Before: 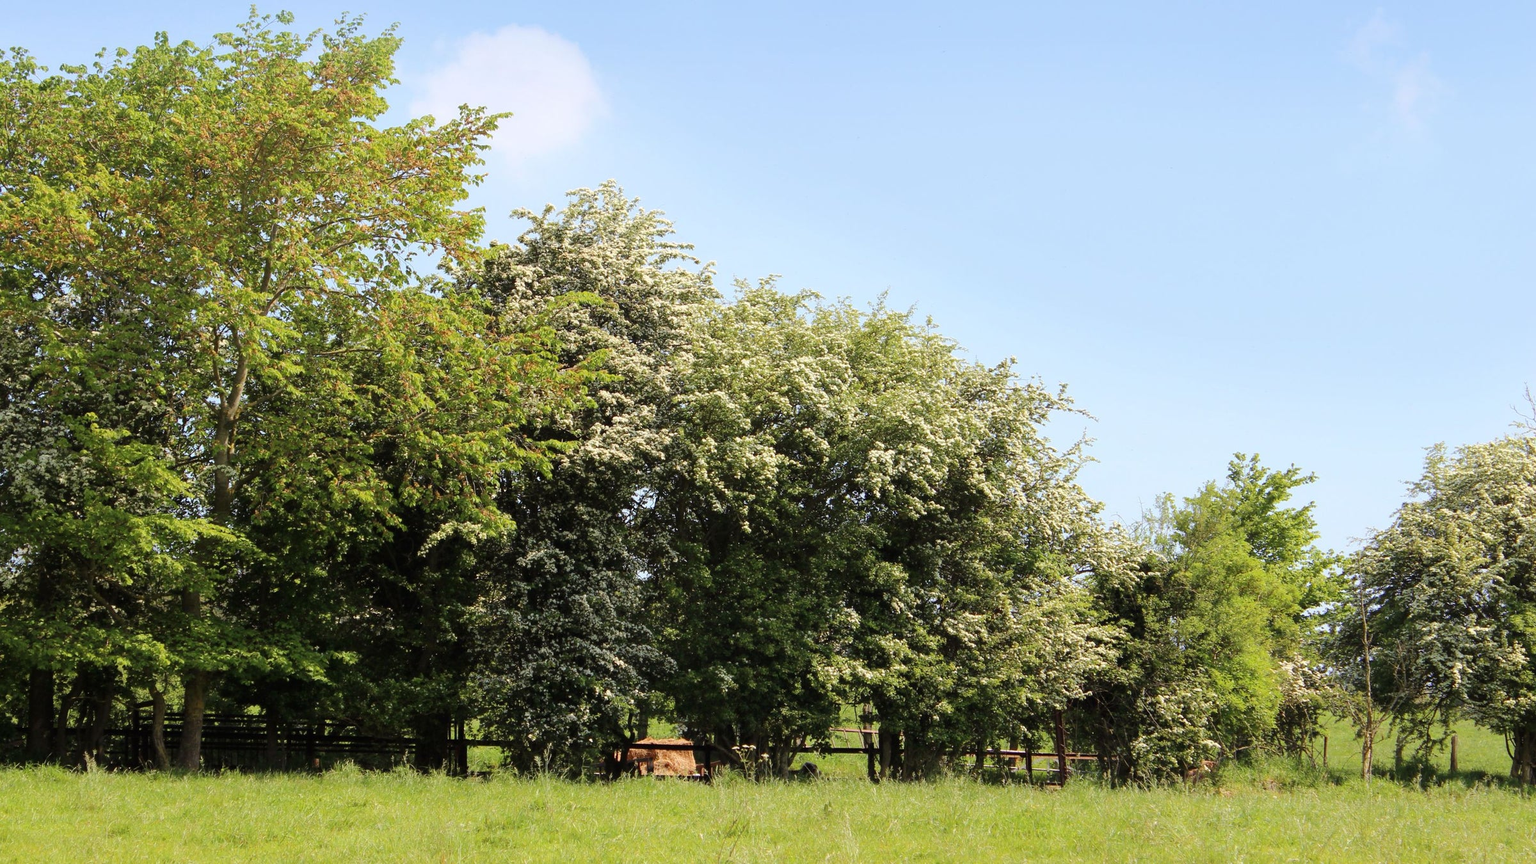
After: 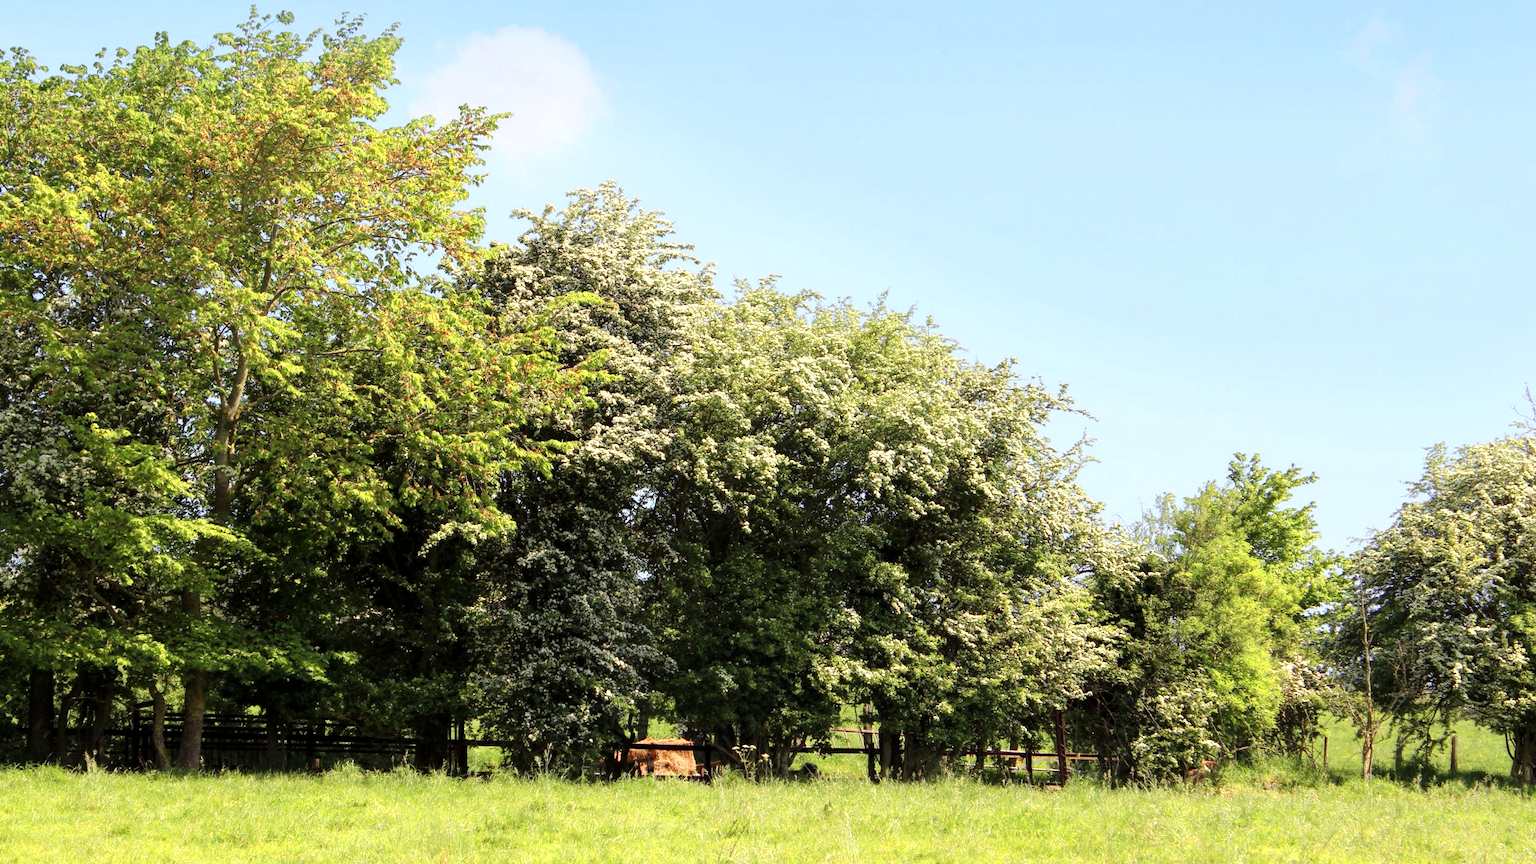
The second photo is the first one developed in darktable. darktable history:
local contrast: highlights 106%, shadows 103%, detail 119%, midtone range 0.2
color zones: curves: ch0 [(0.004, 0.305) (0.261, 0.623) (0.389, 0.399) (0.708, 0.571) (0.947, 0.34)]; ch1 [(0.025, 0.645) (0.229, 0.584) (0.326, 0.551) (0.484, 0.262) (0.757, 0.643)]
